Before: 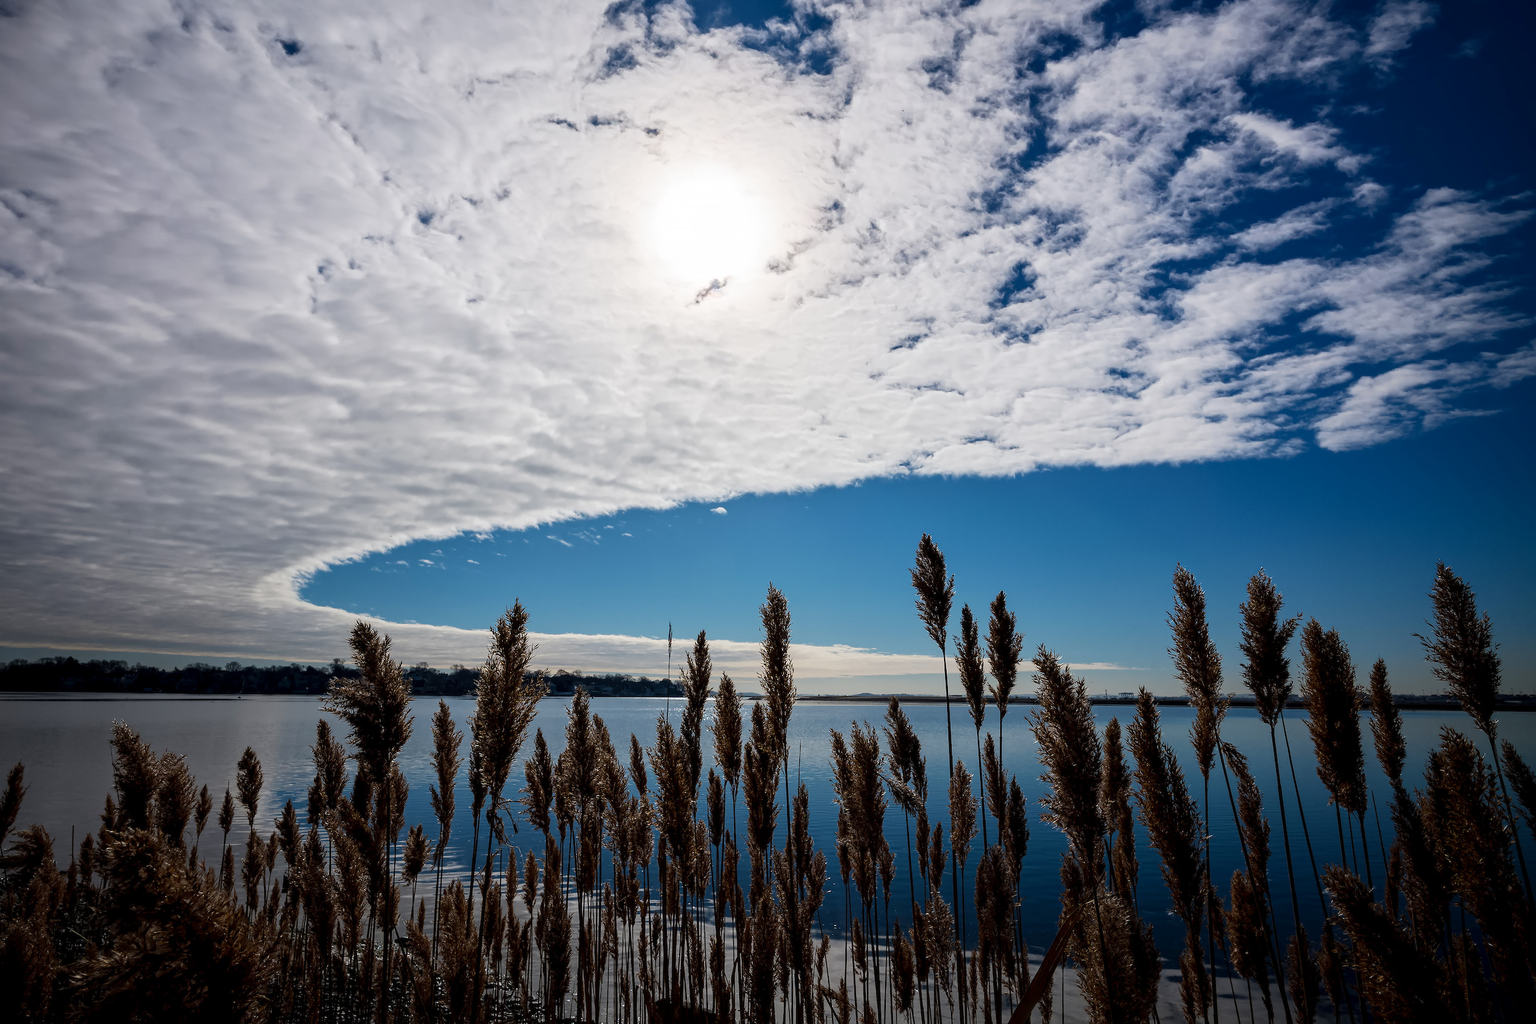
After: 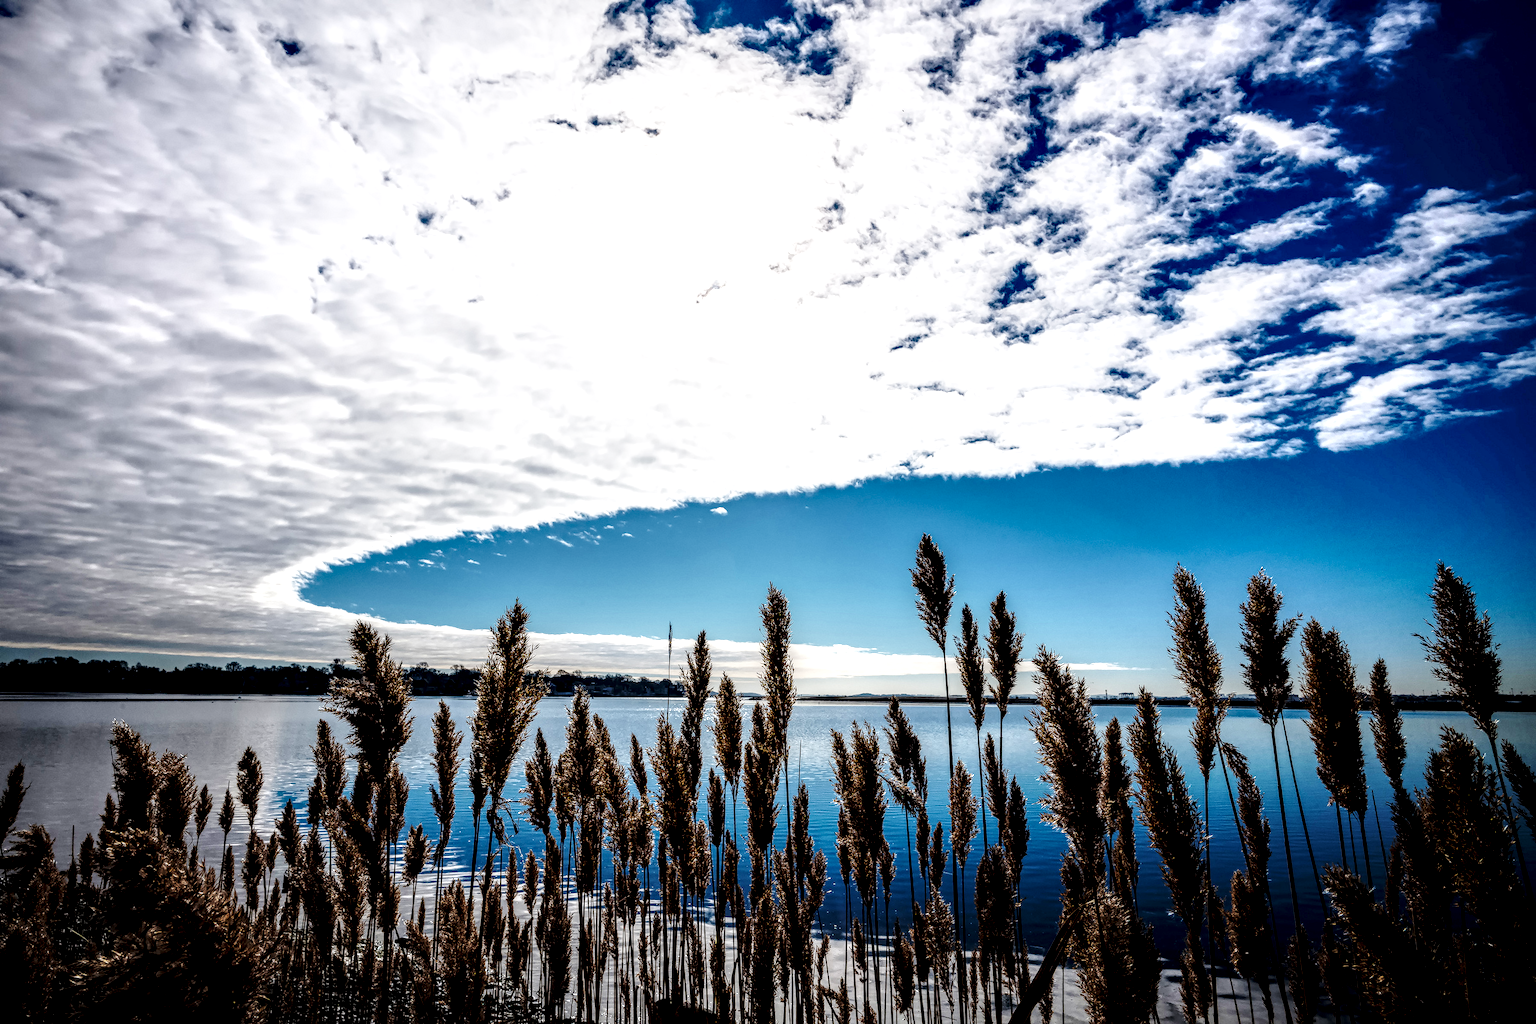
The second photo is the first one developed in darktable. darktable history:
local contrast: highlights 20%, detail 197%
base curve: curves: ch0 [(0, 0) (0.032, 0.037) (0.105, 0.228) (0.435, 0.76) (0.856, 0.983) (1, 1)], preserve colors none
